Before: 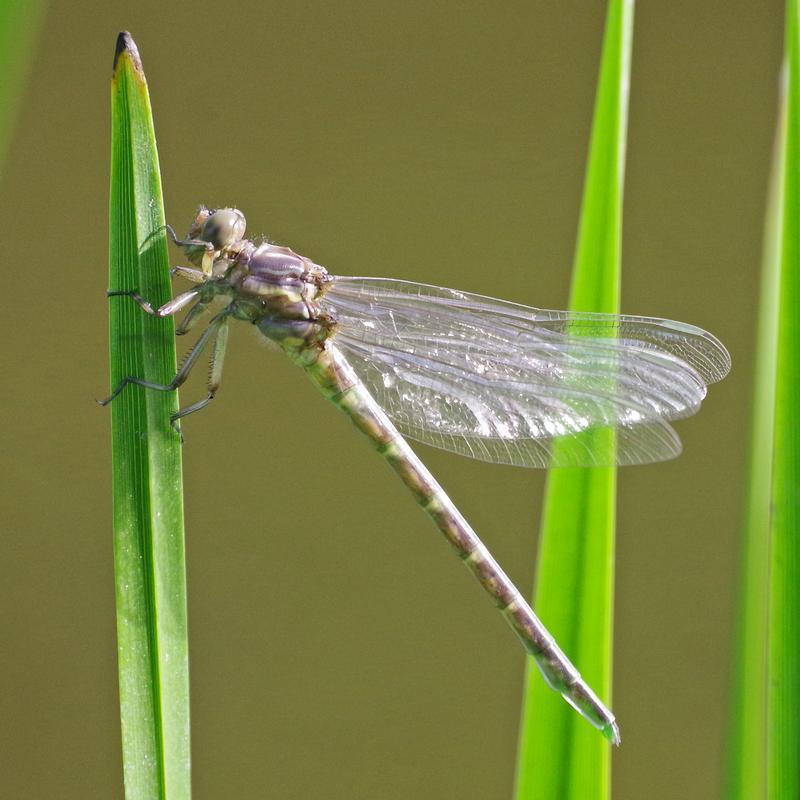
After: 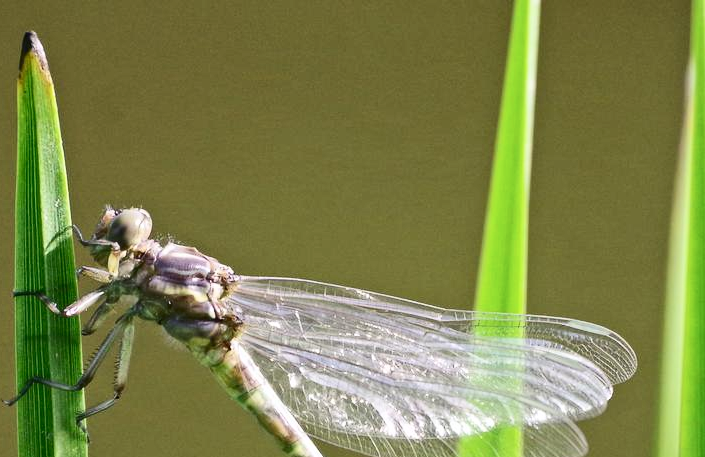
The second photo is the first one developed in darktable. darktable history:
contrast brightness saturation: contrast 0.28
crop and rotate: left 11.812%, bottom 42.776%
